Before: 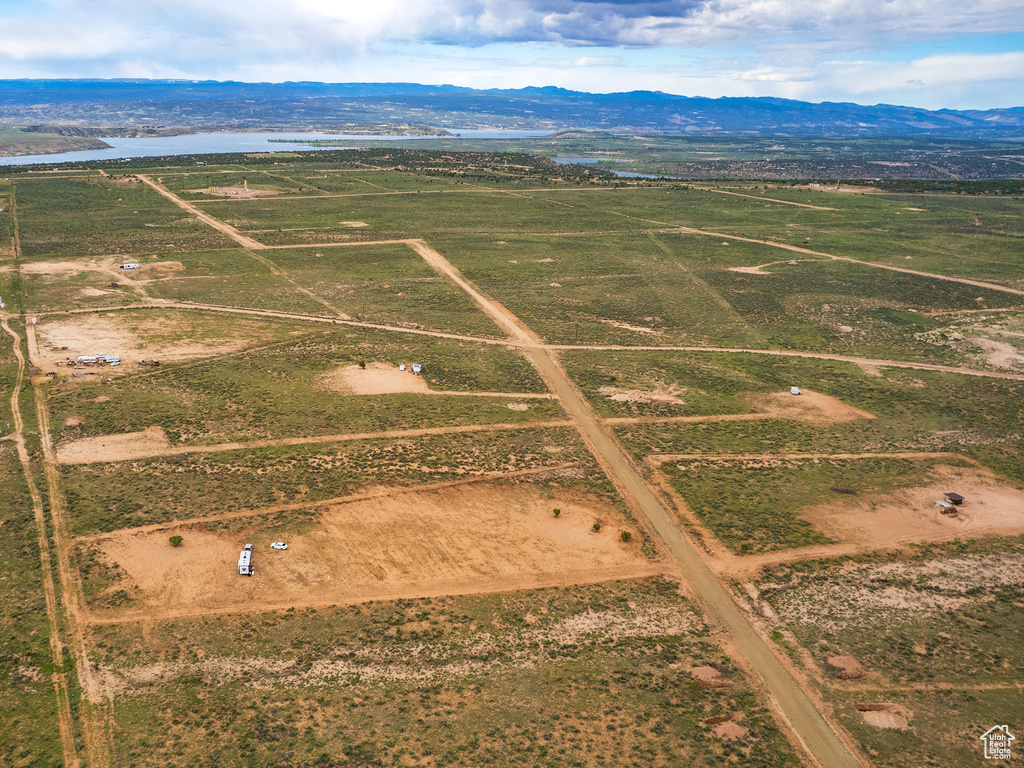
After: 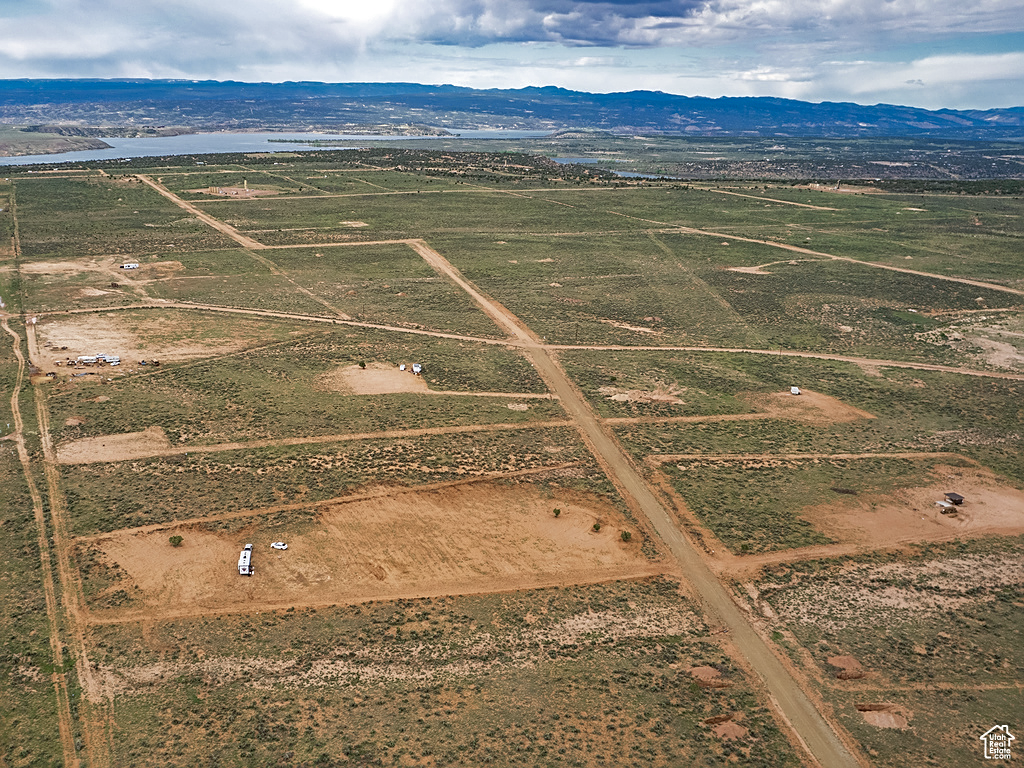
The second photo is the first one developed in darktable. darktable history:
sharpen: on, module defaults
color zones: curves: ch0 [(0, 0.5) (0.125, 0.4) (0.25, 0.5) (0.375, 0.4) (0.5, 0.4) (0.625, 0.35) (0.75, 0.35) (0.875, 0.5)]; ch1 [(0, 0.35) (0.125, 0.45) (0.25, 0.35) (0.375, 0.35) (0.5, 0.35) (0.625, 0.35) (0.75, 0.45) (0.875, 0.35)]; ch2 [(0, 0.6) (0.125, 0.5) (0.25, 0.5) (0.375, 0.6) (0.5, 0.6) (0.625, 0.5) (0.75, 0.5) (0.875, 0.5)]
shadows and highlights: shadows 24.86, highlights -24.5, highlights color adjustment 42.56%
